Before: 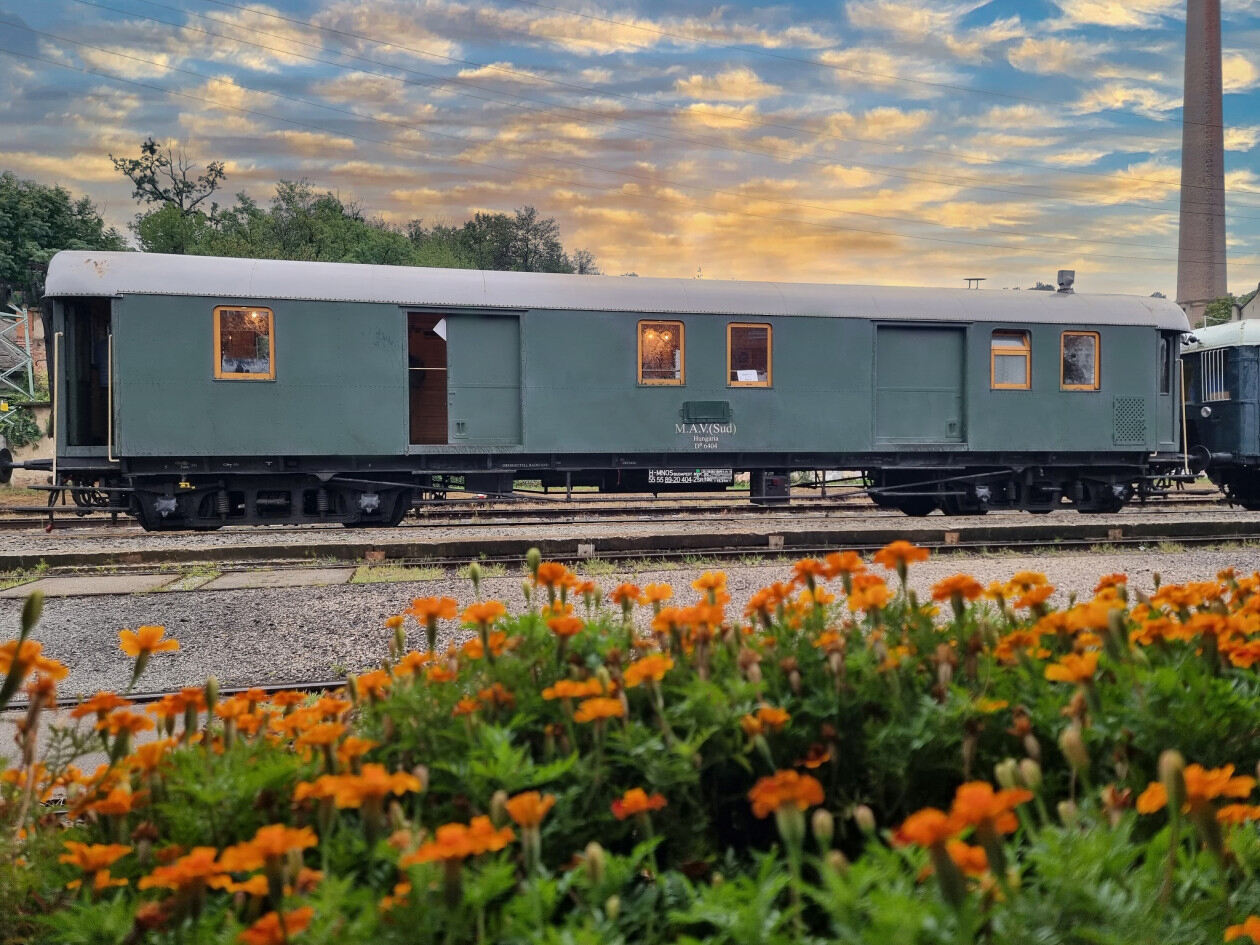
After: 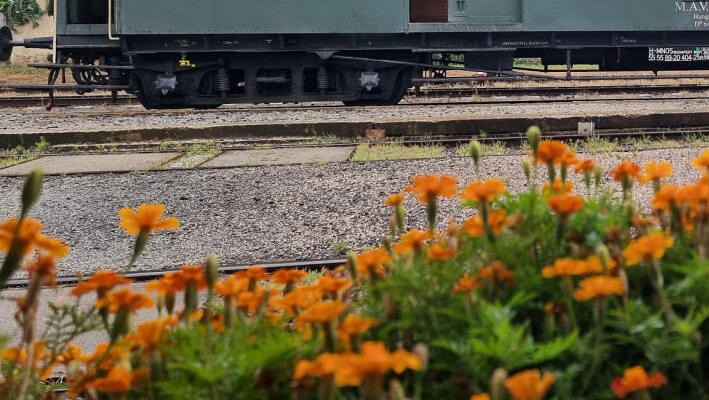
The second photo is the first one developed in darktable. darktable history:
contrast brightness saturation: contrast 0.071
crop: top 44.75%, right 43.699%, bottom 12.866%
